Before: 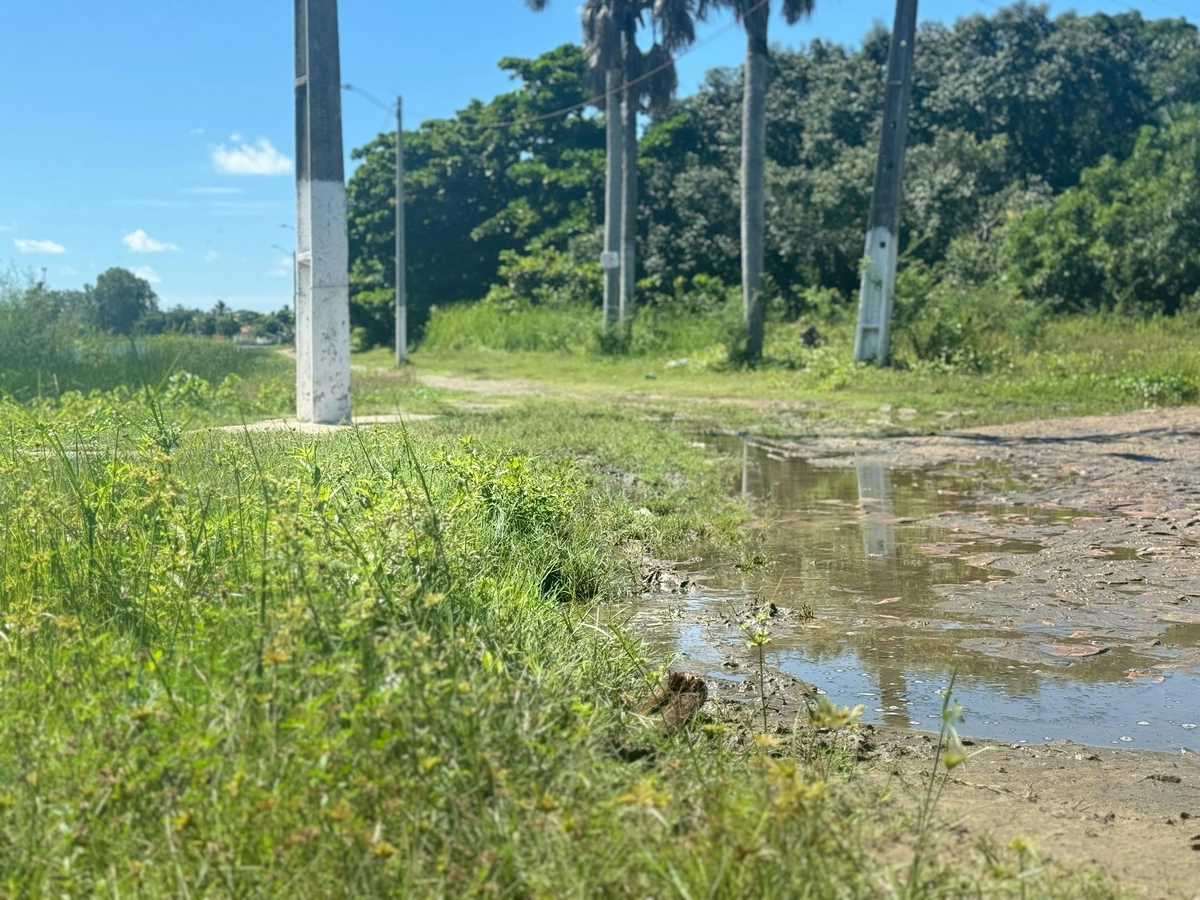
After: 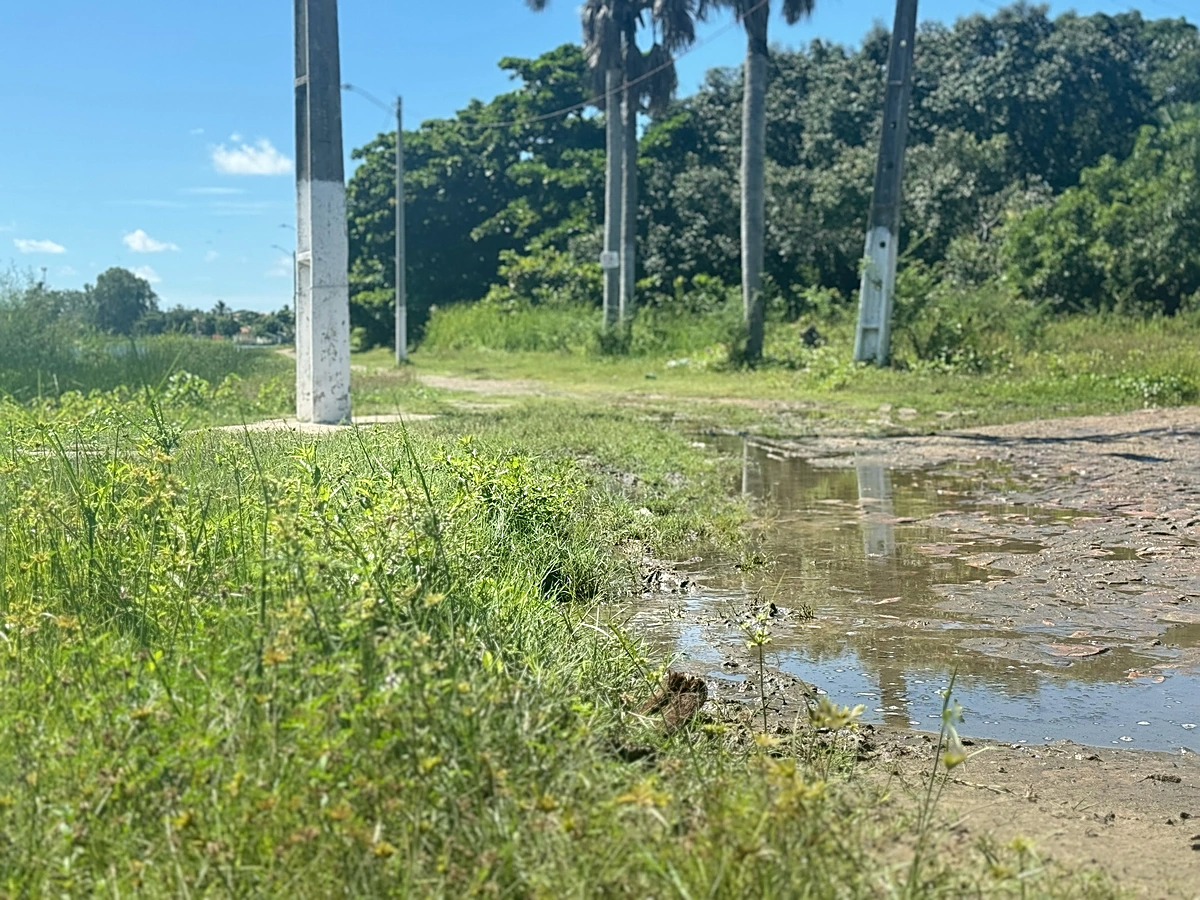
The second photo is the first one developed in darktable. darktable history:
contrast brightness saturation: saturation -0.043
sharpen: on, module defaults
